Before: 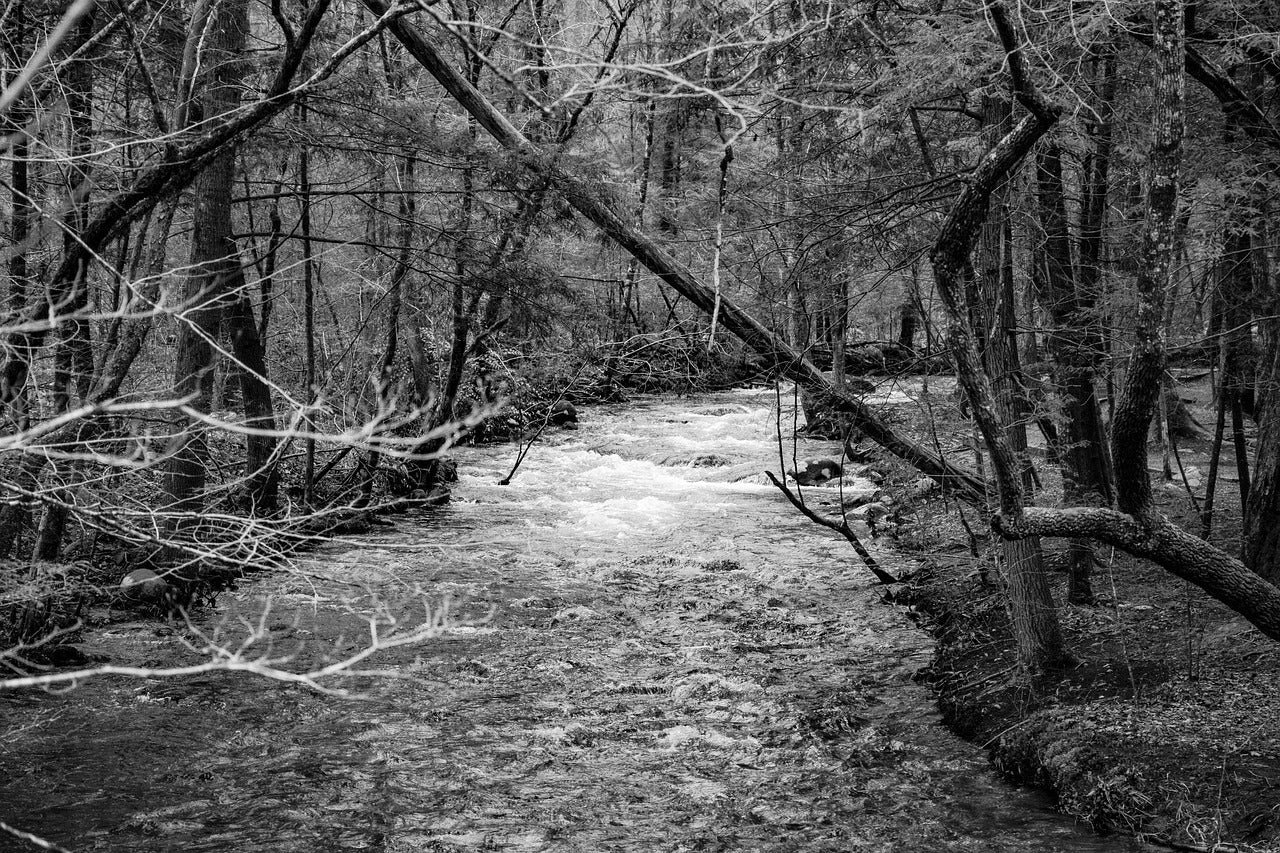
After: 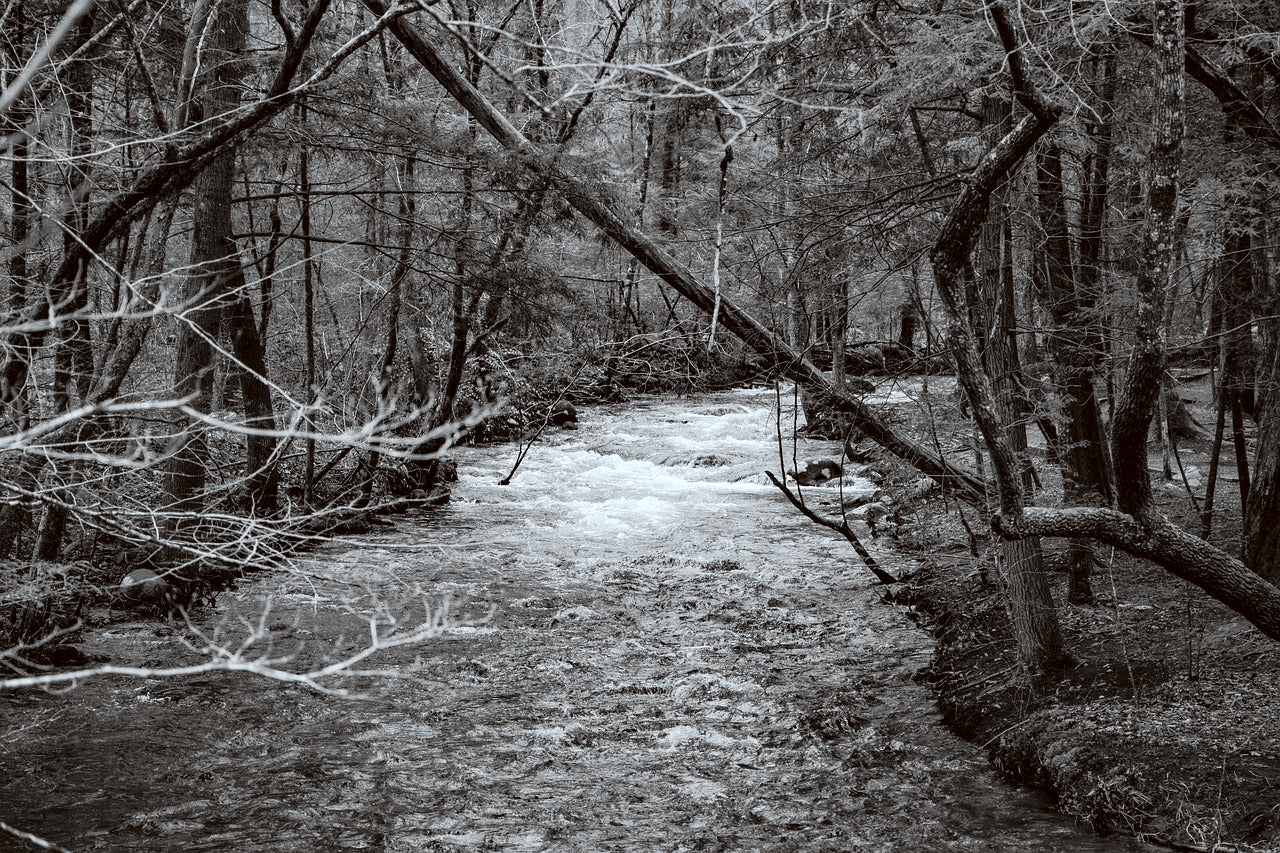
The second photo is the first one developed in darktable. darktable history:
color correction: highlights a* -3.28, highlights b* -6.24, shadows a* 3.1, shadows b* 5.19
tone equalizer: on, module defaults
color balance rgb: linear chroma grading › global chroma 15%, perceptual saturation grading › global saturation 30%
